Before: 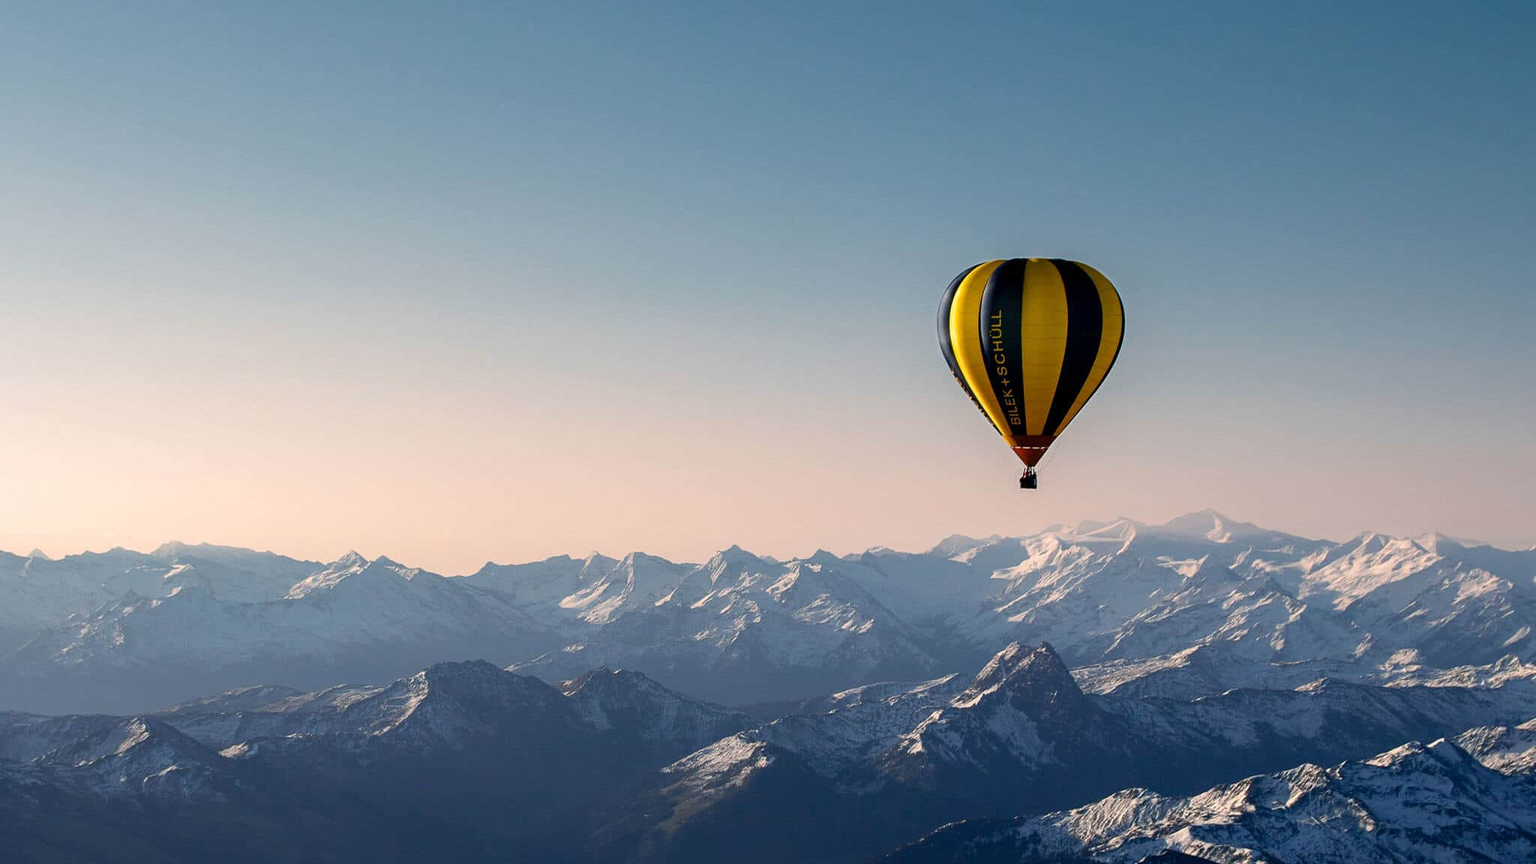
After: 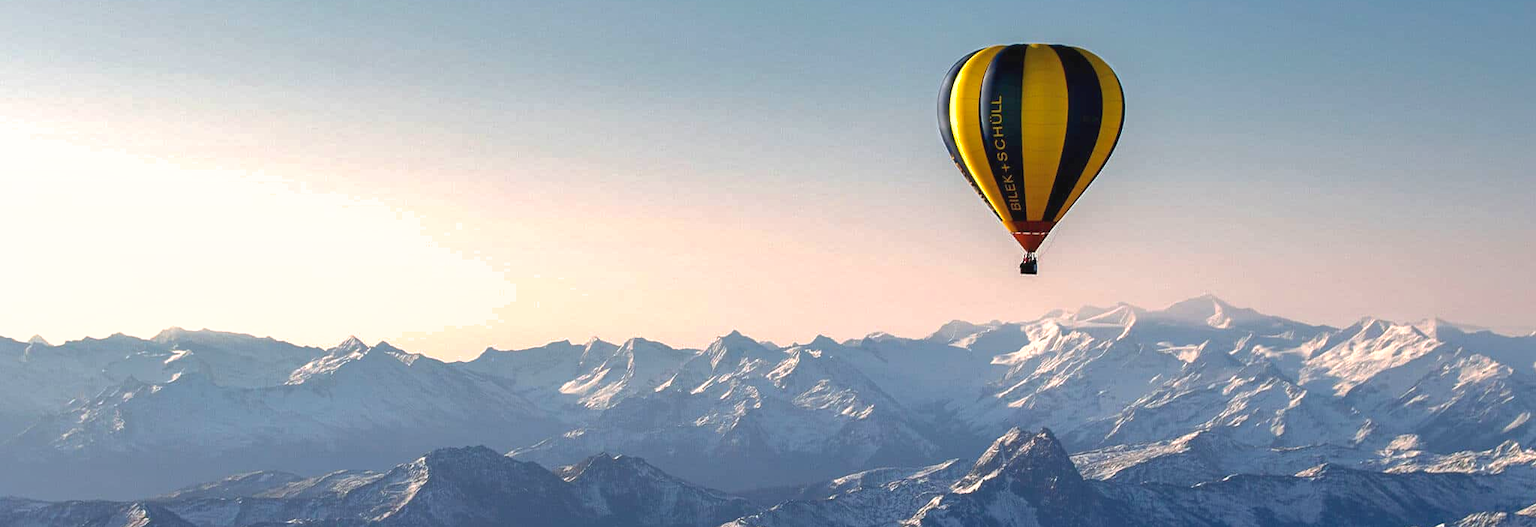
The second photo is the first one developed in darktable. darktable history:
crop and rotate: top 24.868%, bottom 14.025%
exposure: black level correction -0.002, exposure 0.534 EV, compensate highlight preservation false
shadows and highlights: on, module defaults
